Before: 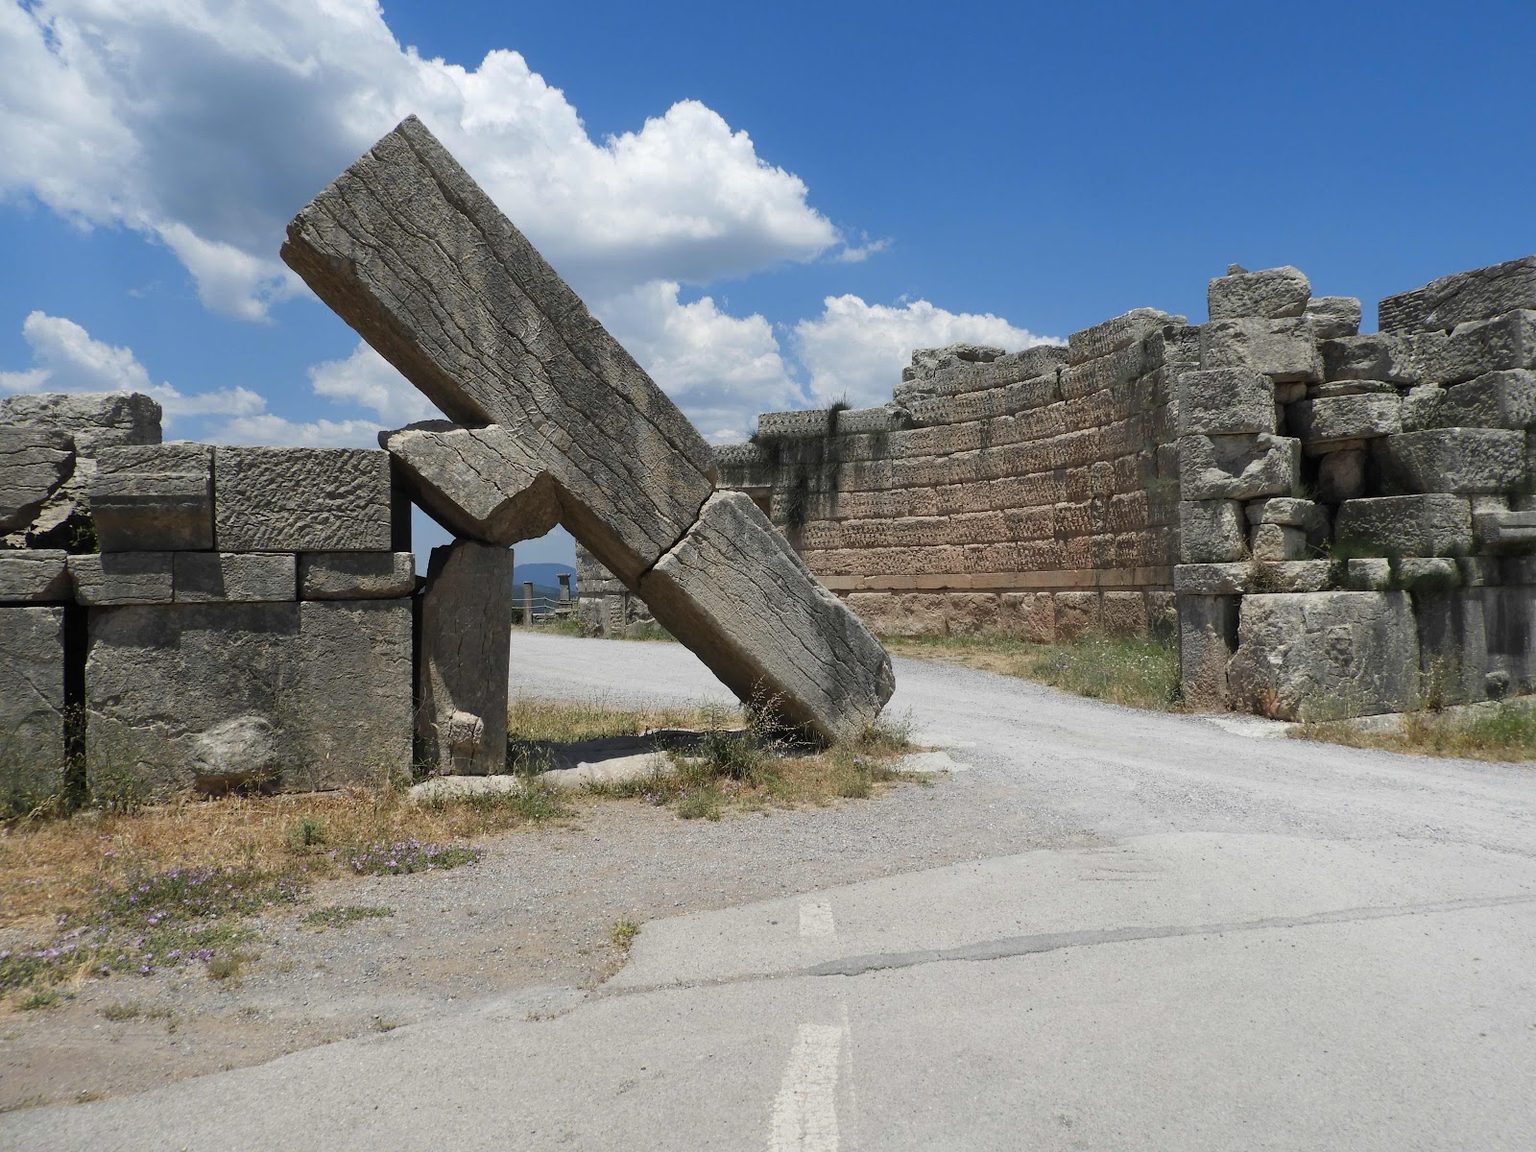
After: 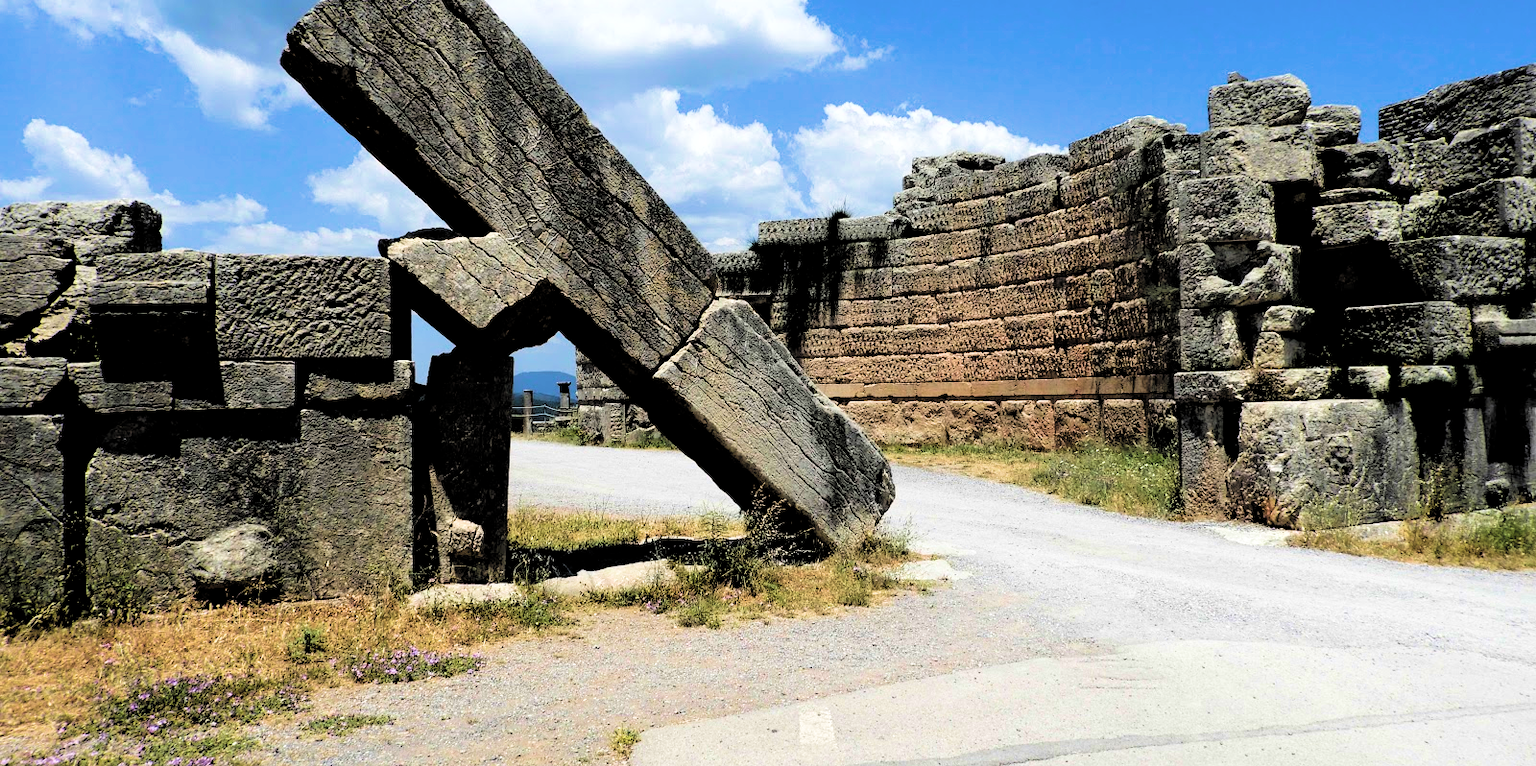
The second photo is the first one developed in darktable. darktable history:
filmic rgb: middle gray luminance 13.55%, black relative exposure -1.97 EV, white relative exposure 3.1 EV, threshold 6 EV, target black luminance 0%, hardness 1.79, latitude 59.23%, contrast 1.728, highlights saturation mix 5%, shadows ↔ highlights balance -37.52%, add noise in highlights 0, color science v3 (2019), use custom middle-gray values true, iterations of high-quality reconstruction 0, contrast in highlights soft, enable highlight reconstruction true
velvia: strength 74%
crop: top 16.727%, bottom 16.727%
